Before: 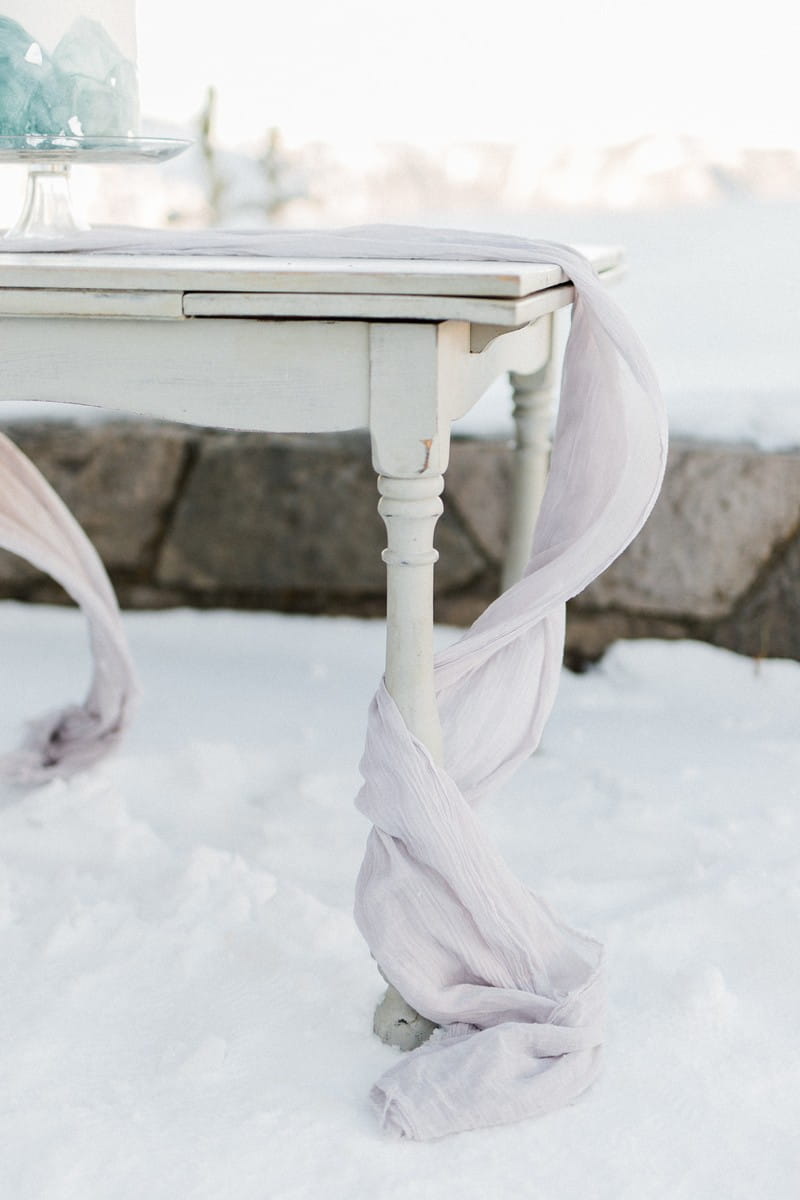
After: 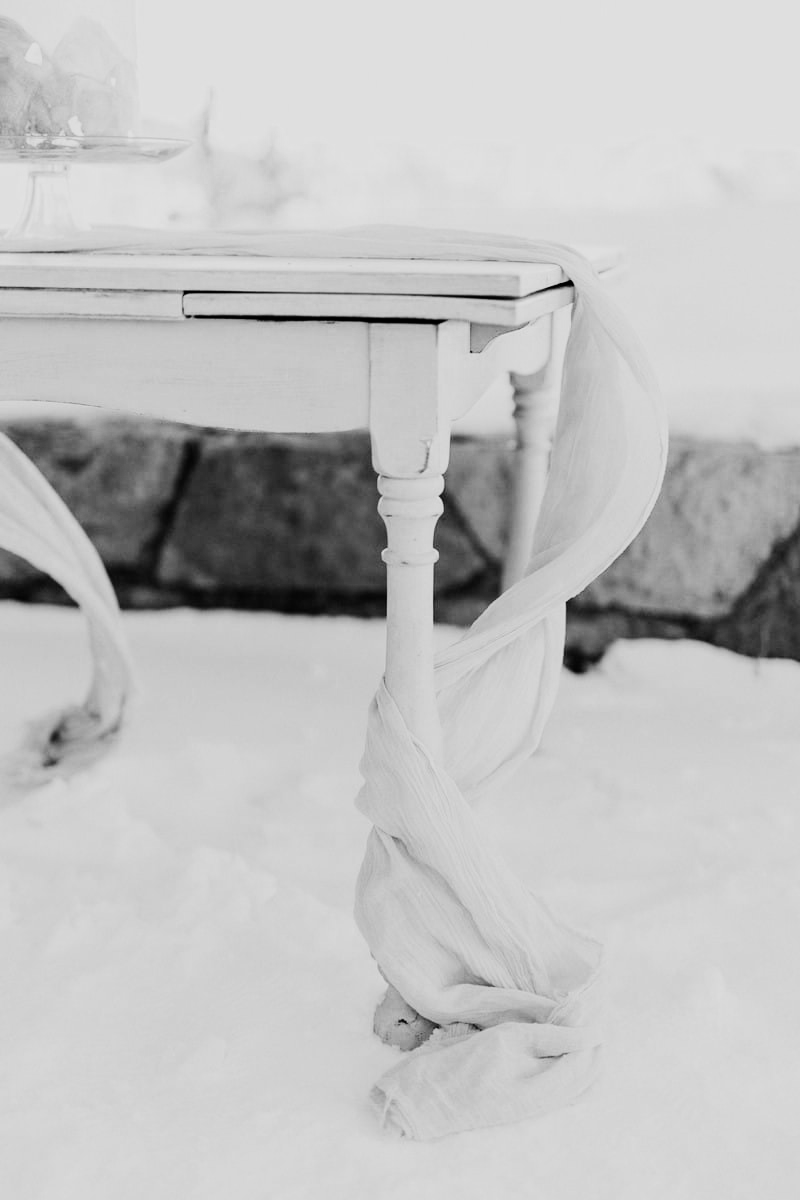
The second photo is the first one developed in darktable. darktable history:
monochrome: on, module defaults
color zones: curves: ch0 [(0.25, 0.667) (0.758, 0.368)]; ch1 [(0.215, 0.245) (0.761, 0.373)]; ch2 [(0.247, 0.554) (0.761, 0.436)]
rotate and perspective: crop left 0, crop top 0
sigmoid: contrast 1.69, skew -0.23, preserve hue 0%, red attenuation 0.1, red rotation 0.035, green attenuation 0.1, green rotation -0.017, blue attenuation 0.15, blue rotation -0.052, base primaries Rec2020
